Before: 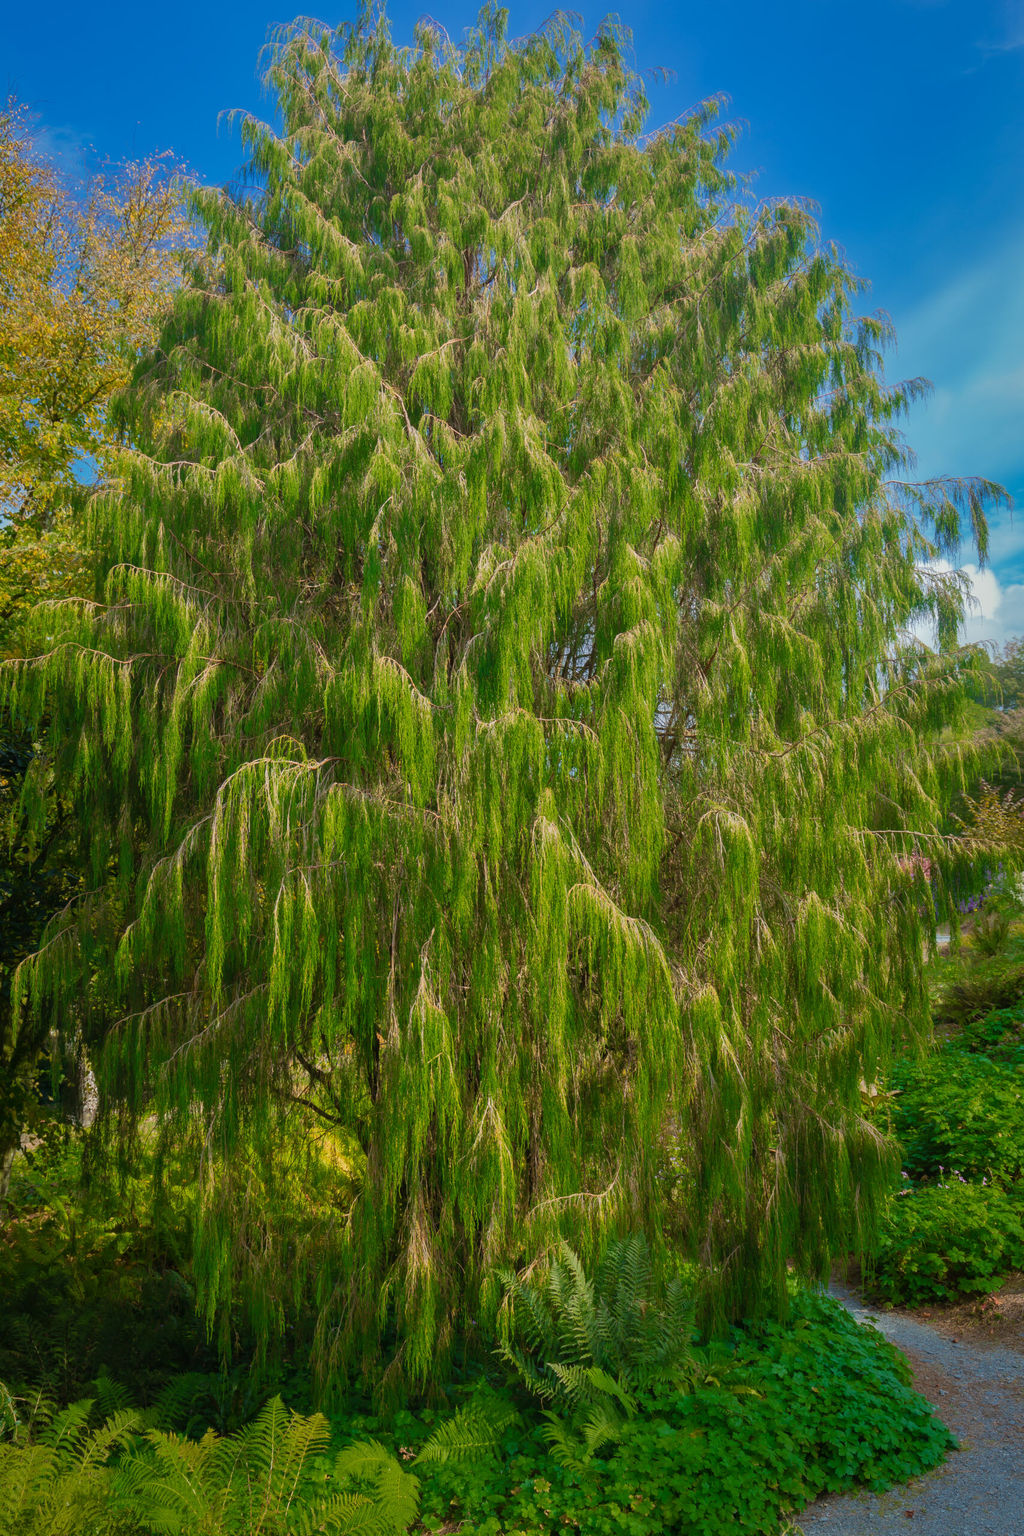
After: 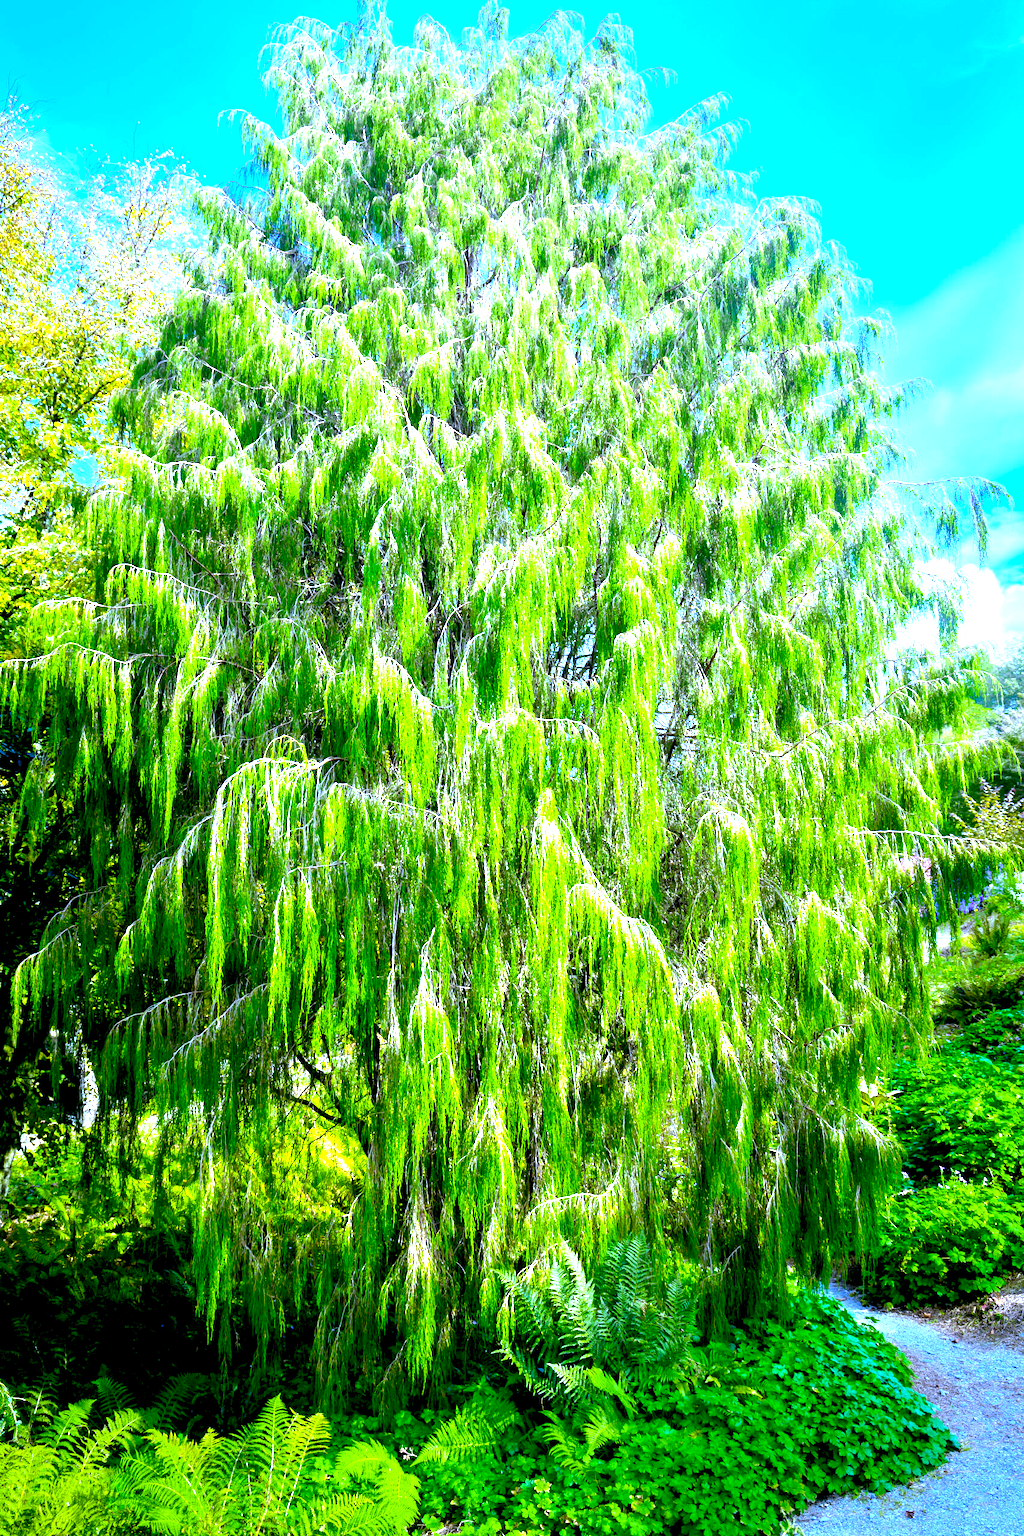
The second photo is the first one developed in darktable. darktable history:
white balance: red 0.766, blue 1.537
exposure: black level correction 0.016, exposure 1.774 EV, compensate highlight preservation false
tone equalizer: -8 EV -0.75 EV, -7 EV -0.7 EV, -6 EV -0.6 EV, -5 EV -0.4 EV, -3 EV 0.4 EV, -2 EV 0.6 EV, -1 EV 0.7 EV, +0 EV 0.75 EV, edges refinement/feathering 500, mask exposure compensation -1.57 EV, preserve details no
